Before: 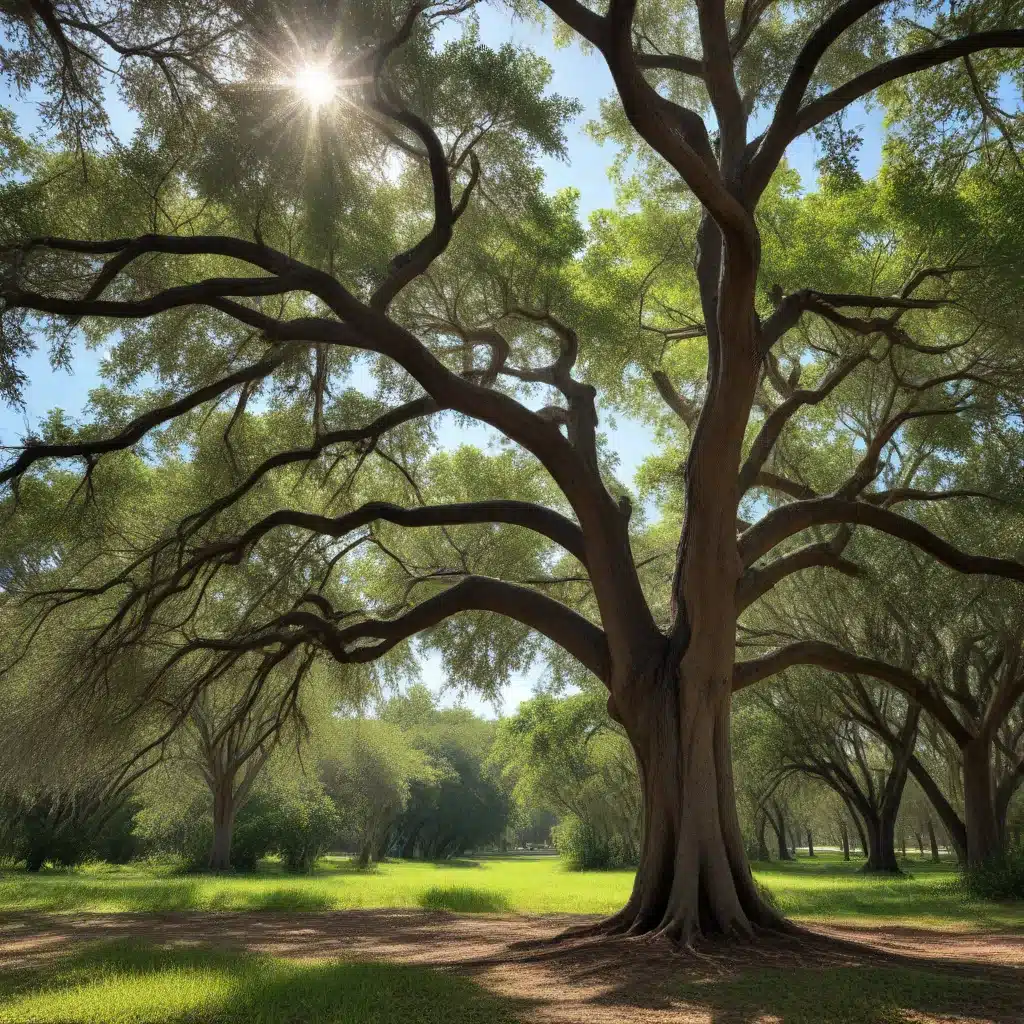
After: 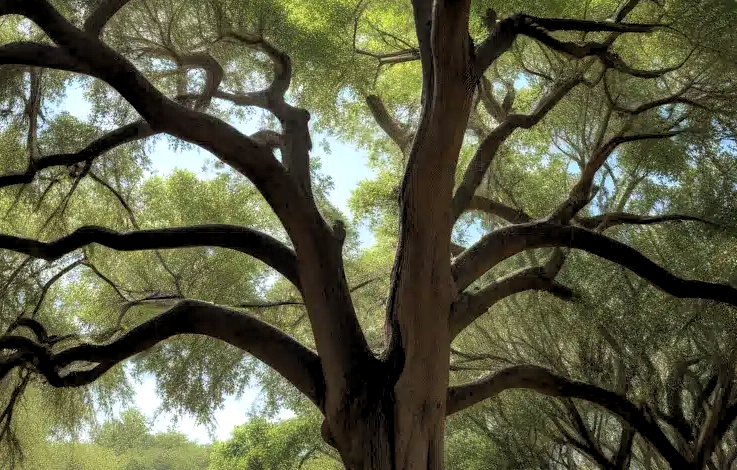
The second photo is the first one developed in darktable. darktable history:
rgb levels: levels [[0.01, 0.419, 0.839], [0, 0.5, 1], [0, 0.5, 1]]
crop and rotate: left 27.938%, top 27.046%, bottom 27.046%
